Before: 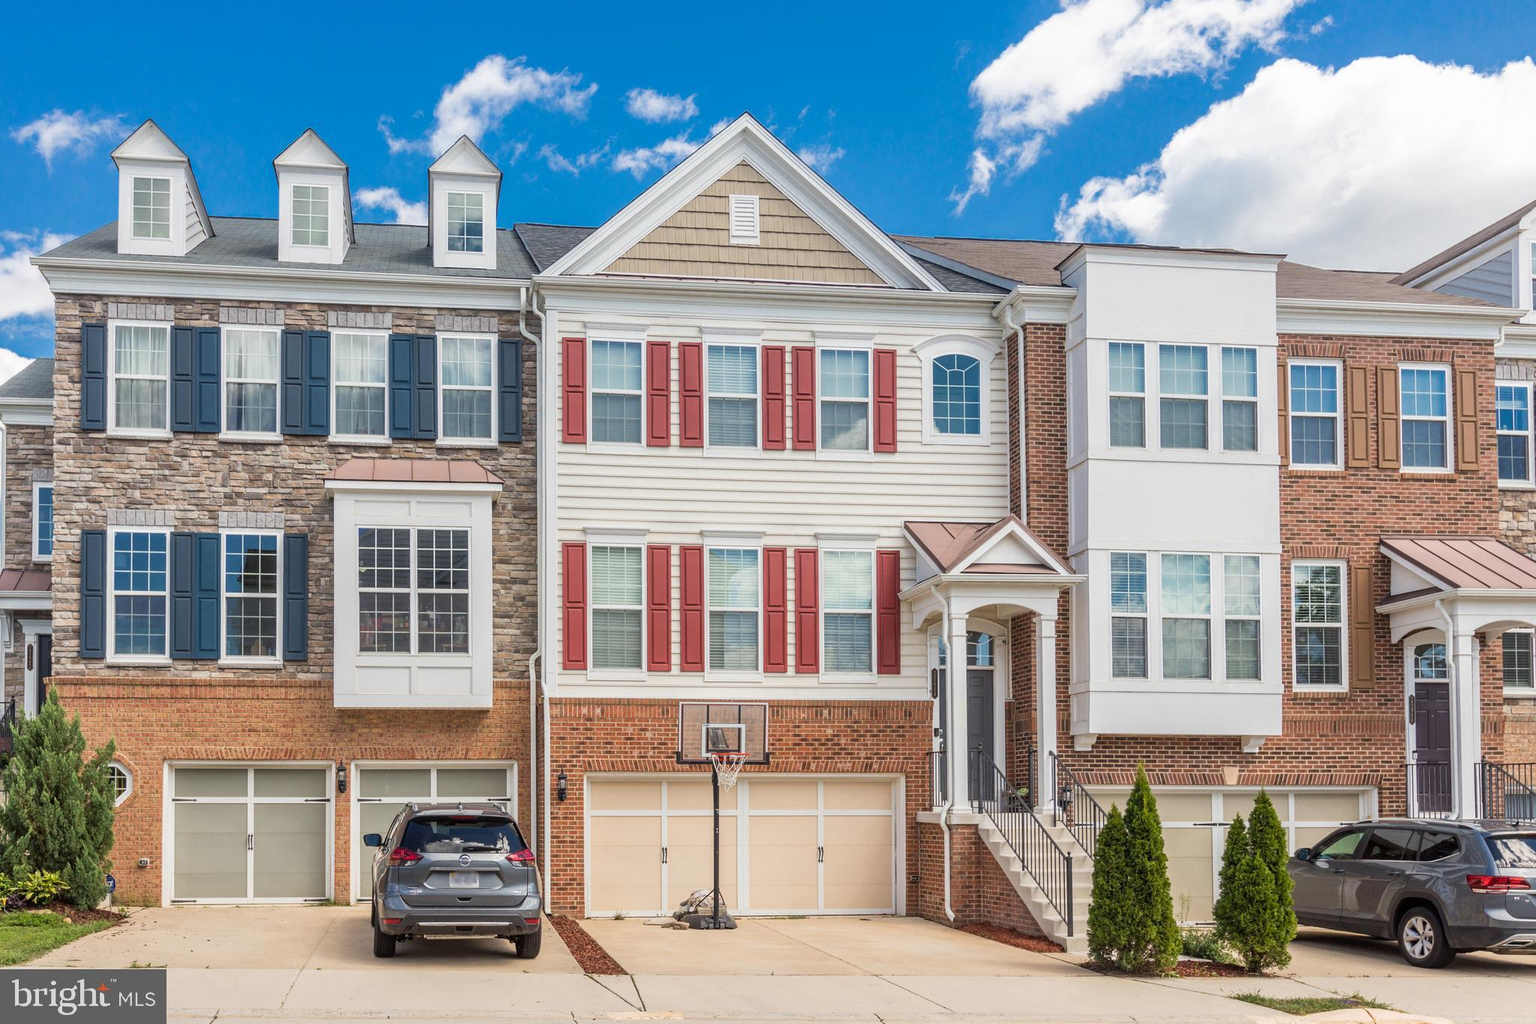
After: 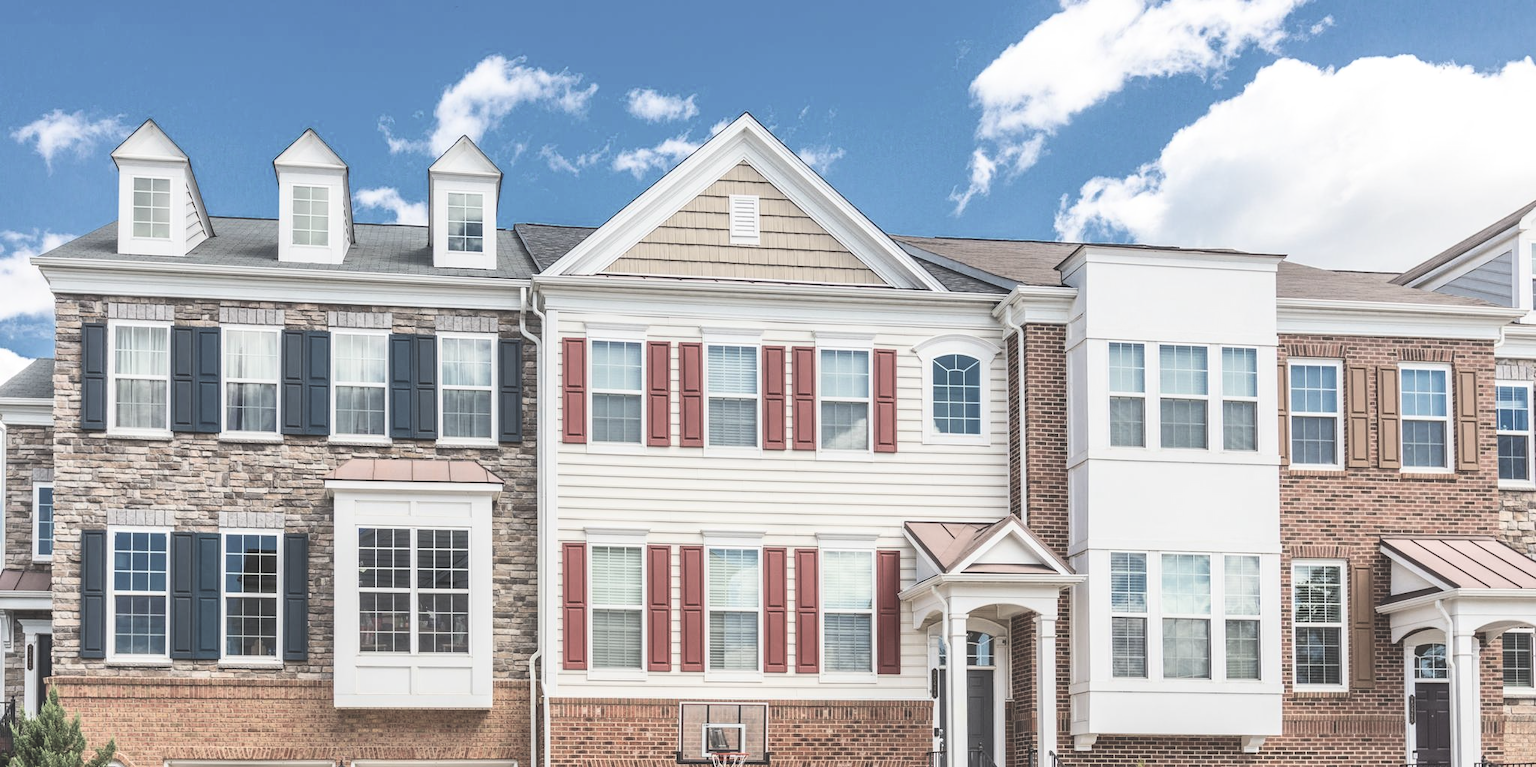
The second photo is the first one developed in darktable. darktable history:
contrast brightness saturation: contrast 0.247, saturation -0.305
crop: bottom 24.987%
exposure: black level correction -0.041, exposure 0.06 EV, compensate highlight preservation false
